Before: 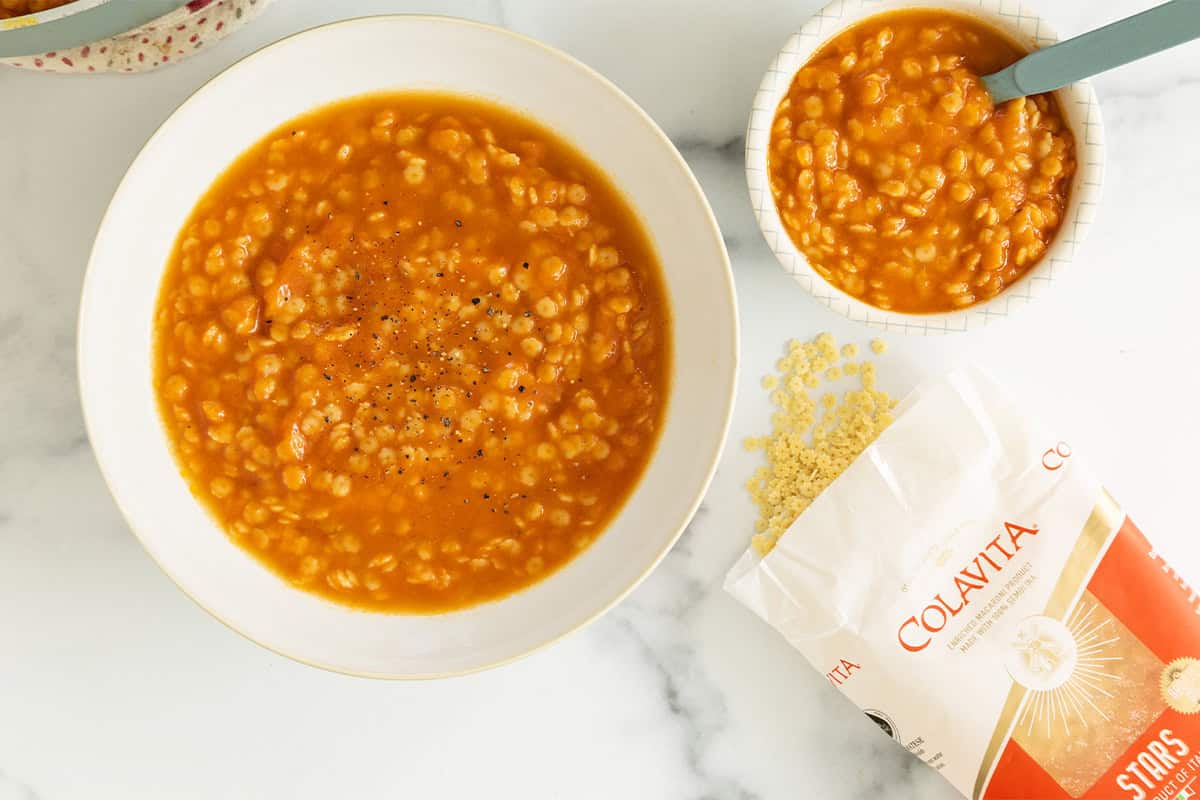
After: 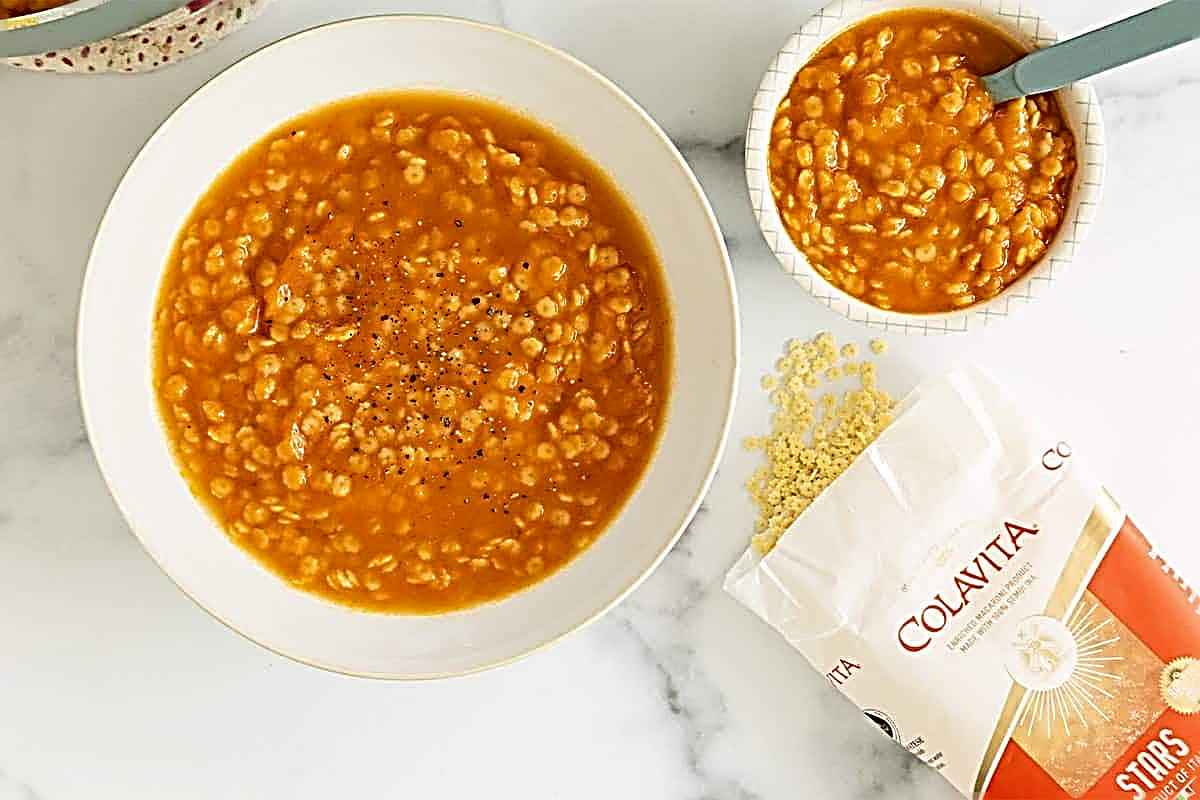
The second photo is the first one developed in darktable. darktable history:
contrast brightness saturation: contrast 0.03, brightness -0.04
sharpen: radius 3.158, amount 1.731
